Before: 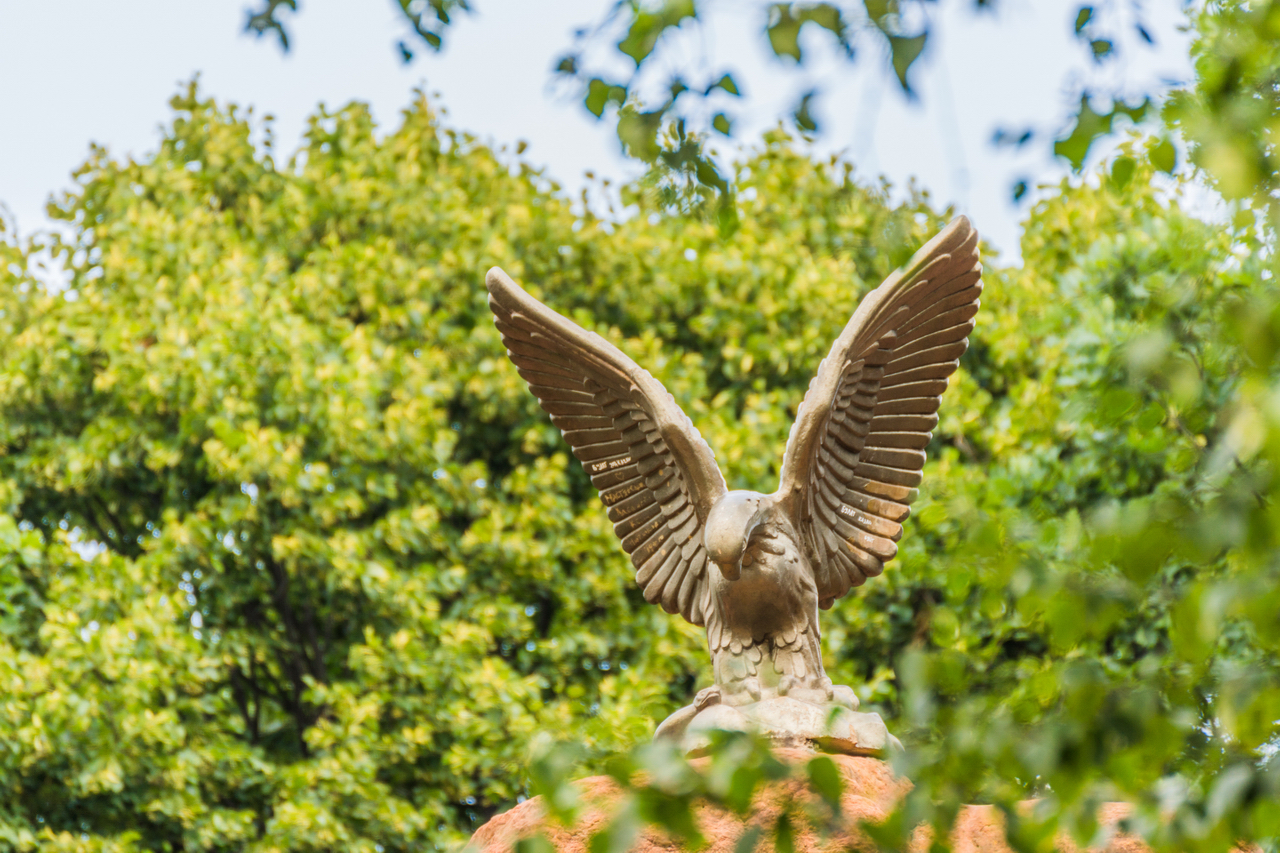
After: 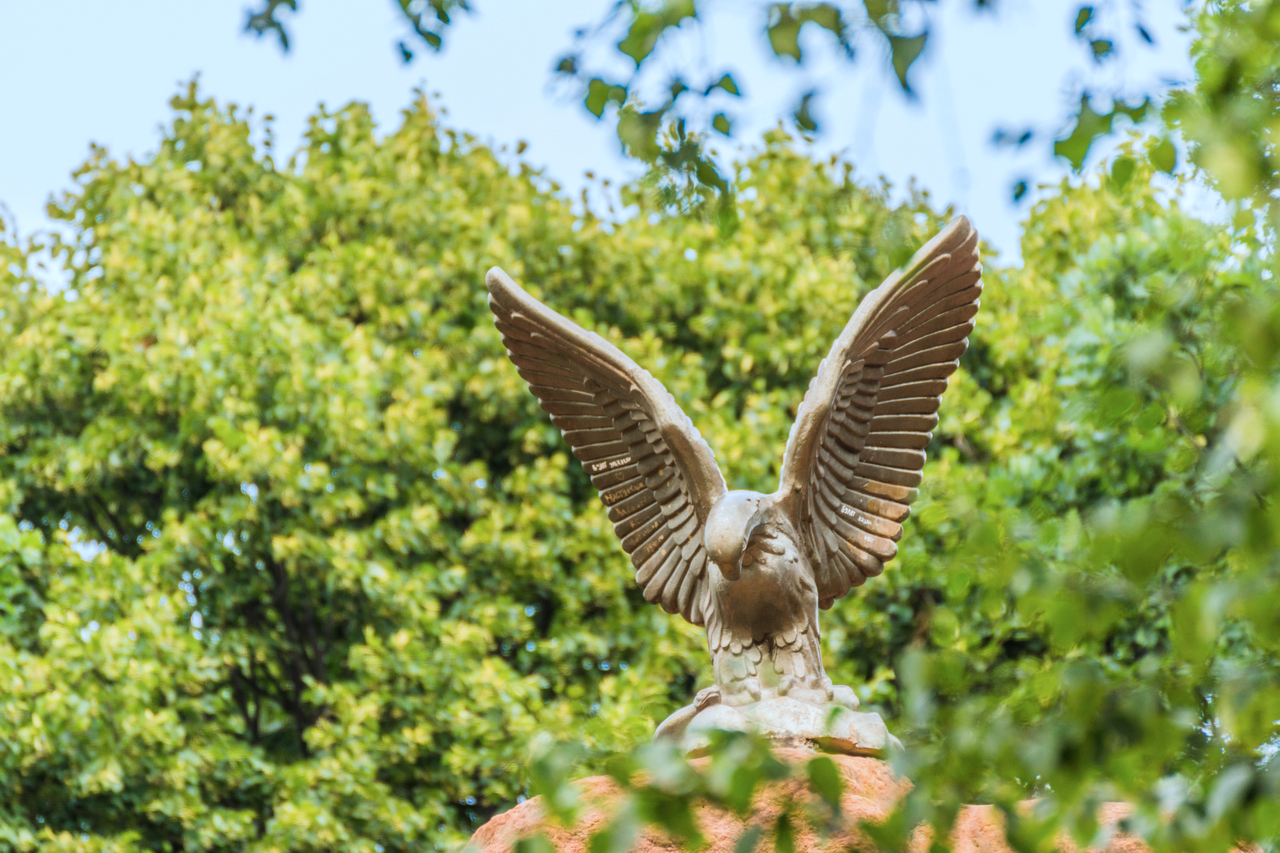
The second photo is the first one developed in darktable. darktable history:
color correction: highlights a* -3.74, highlights b* -10.63
